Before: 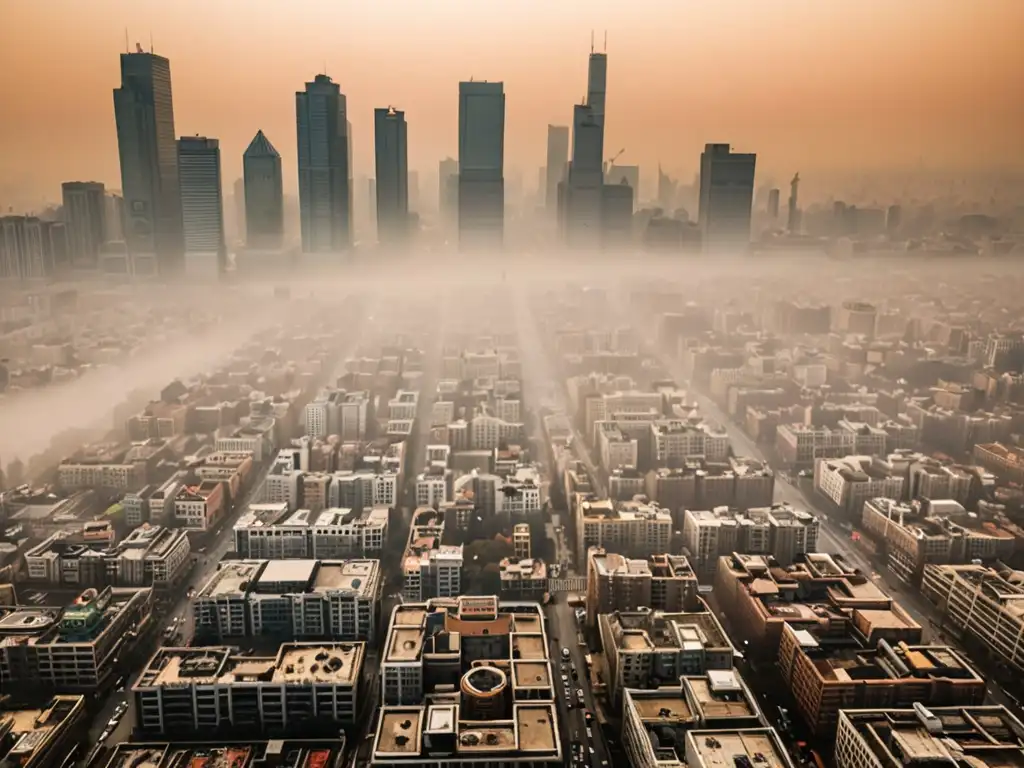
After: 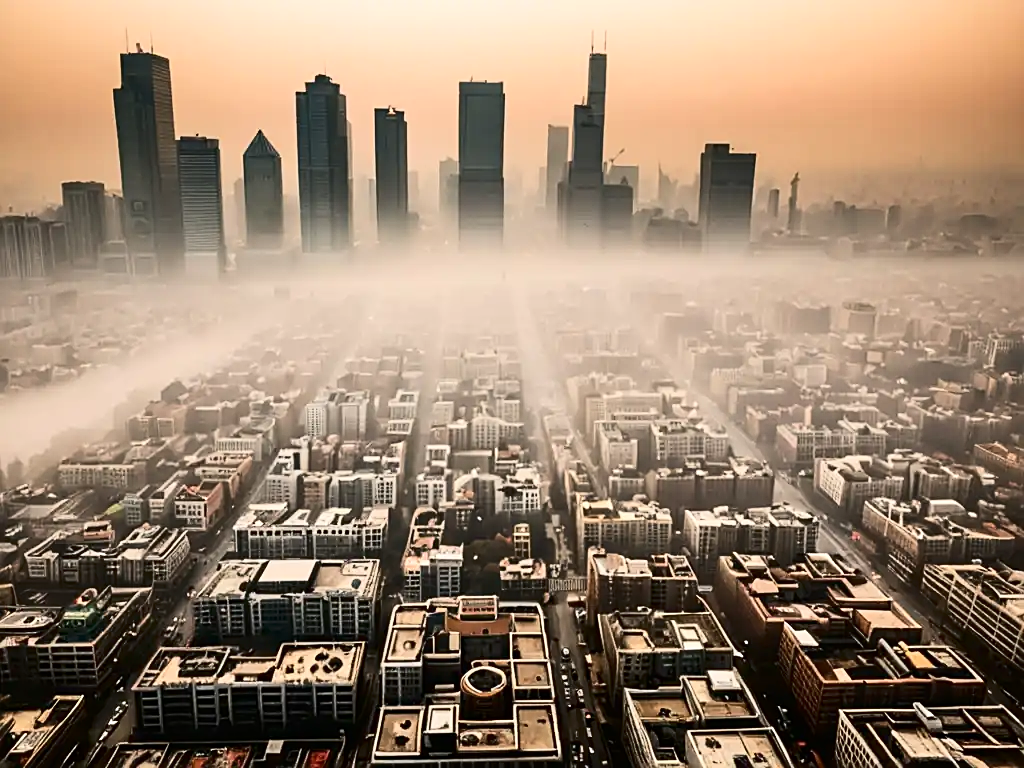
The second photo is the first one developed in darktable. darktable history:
sharpen: on, module defaults
contrast brightness saturation: contrast 0.272
